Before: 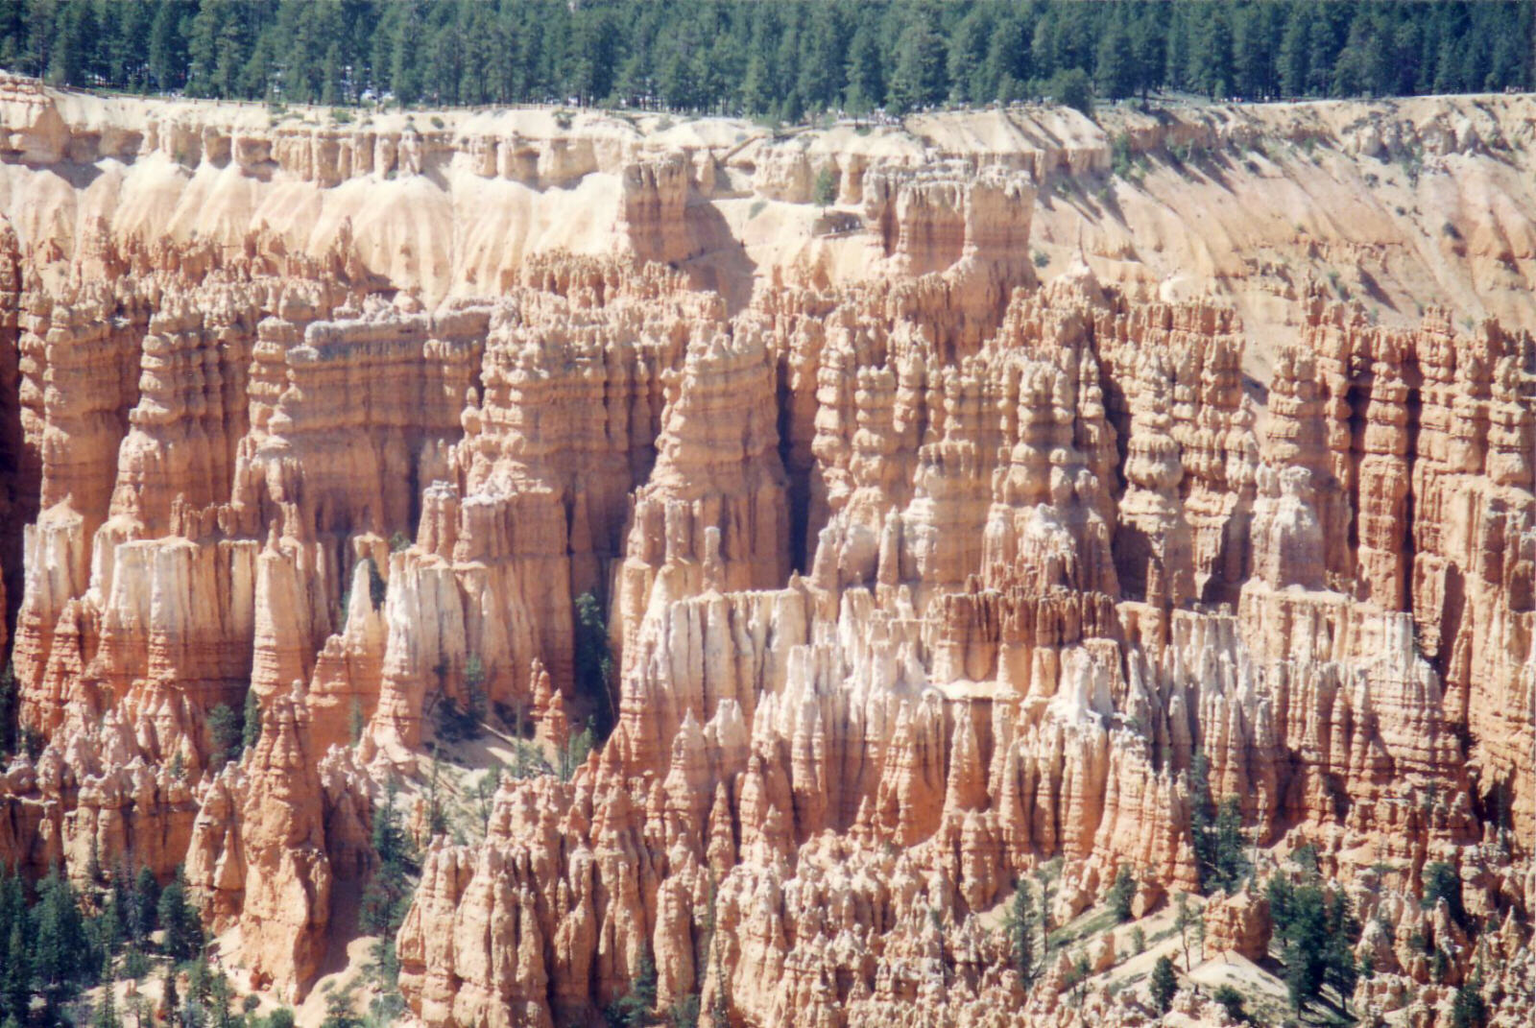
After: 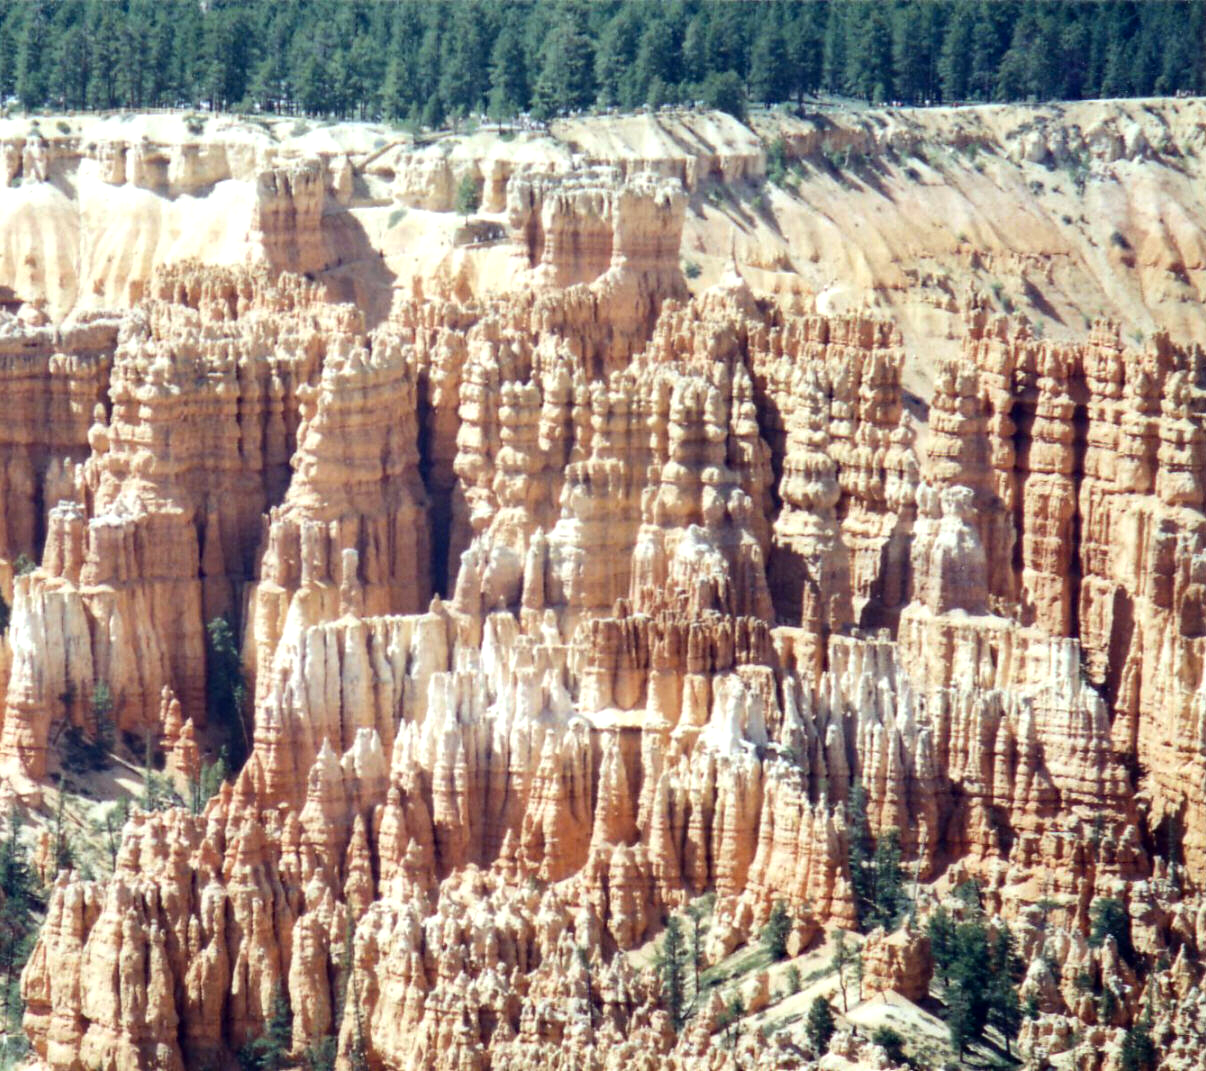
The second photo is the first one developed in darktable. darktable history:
color correction: highlights a* -6.69, highlights b* 0.49
haze removal: compatibility mode true, adaptive false
crop and rotate: left 24.6%
tone equalizer: -8 EV -0.417 EV, -7 EV -0.389 EV, -6 EV -0.333 EV, -5 EV -0.222 EV, -3 EV 0.222 EV, -2 EV 0.333 EV, -1 EV 0.389 EV, +0 EV 0.417 EV, edges refinement/feathering 500, mask exposure compensation -1.57 EV, preserve details no
